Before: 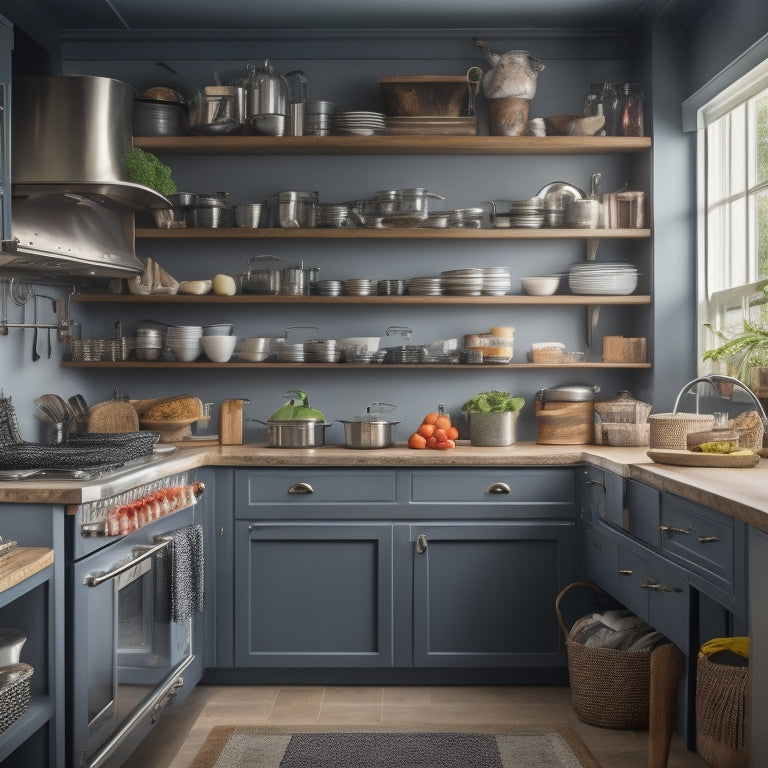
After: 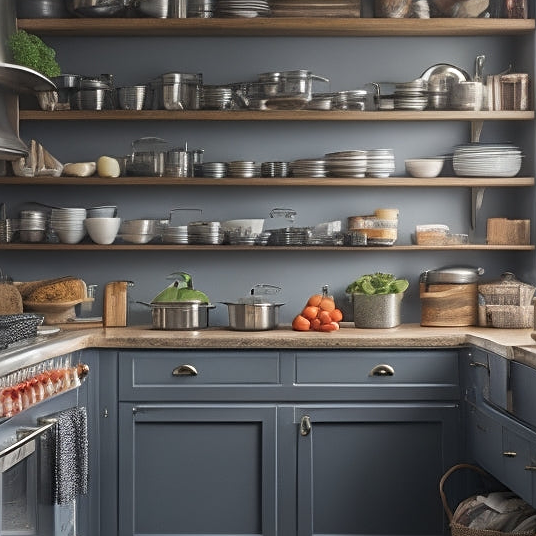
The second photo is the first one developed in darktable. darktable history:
sharpen: on, module defaults
crop: left 15.132%, top 15.368%, right 15.044%, bottom 14.808%
